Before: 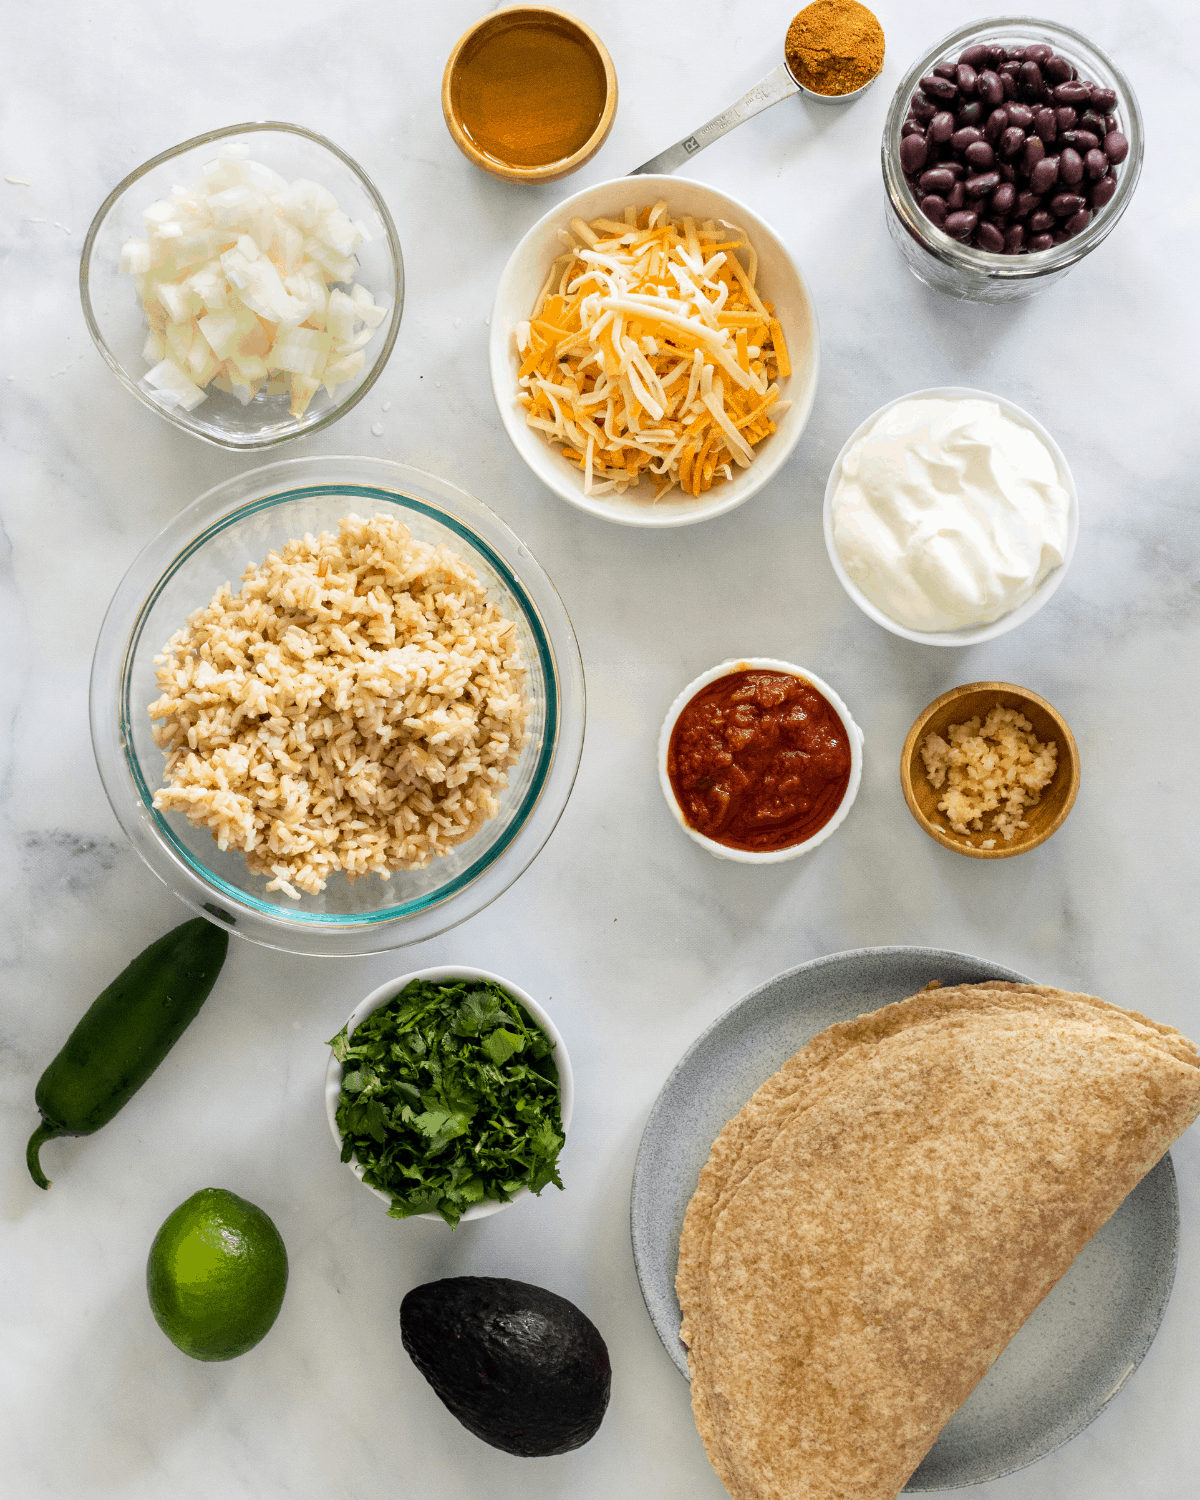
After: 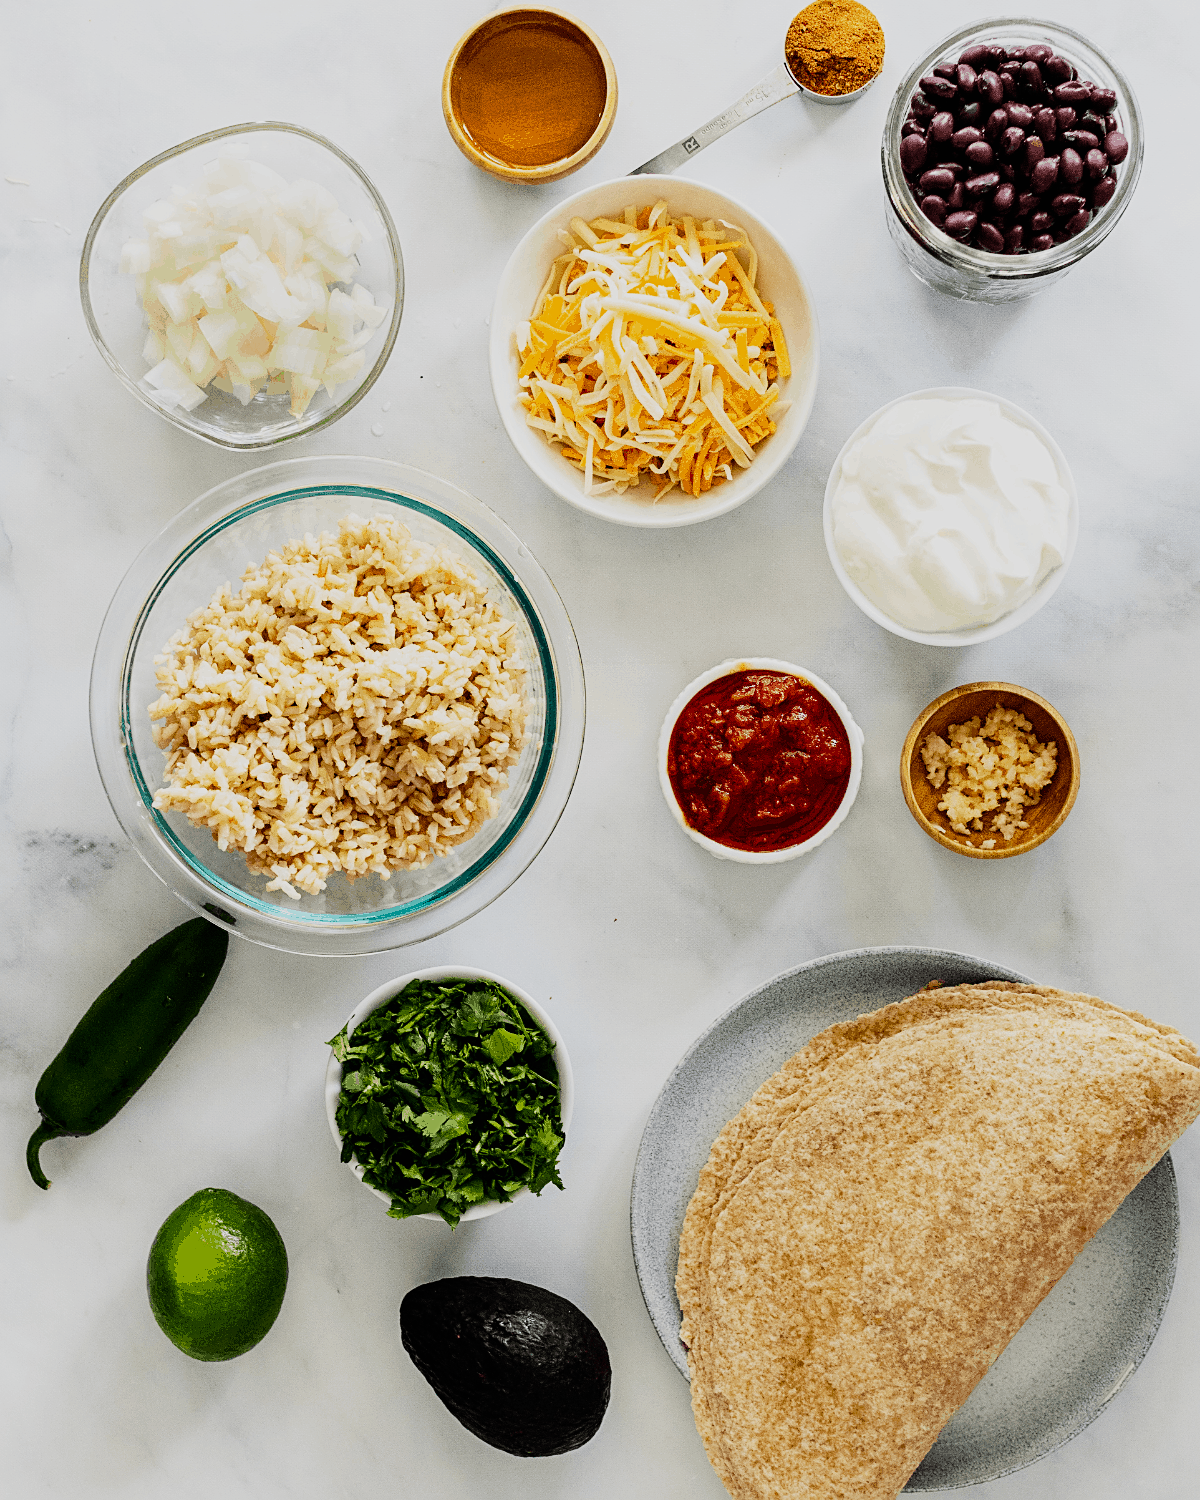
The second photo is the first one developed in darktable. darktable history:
sharpen: on, module defaults
color correction: saturation 1.1
sigmoid: skew -0.2, preserve hue 0%, red attenuation 0.1, red rotation 0.035, green attenuation 0.1, green rotation -0.017, blue attenuation 0.15, blue rotation -0.052, base primaries Rec2020
contrast brightness saturation: contrast 0.1, brightness 0.02, saturation 0.02
